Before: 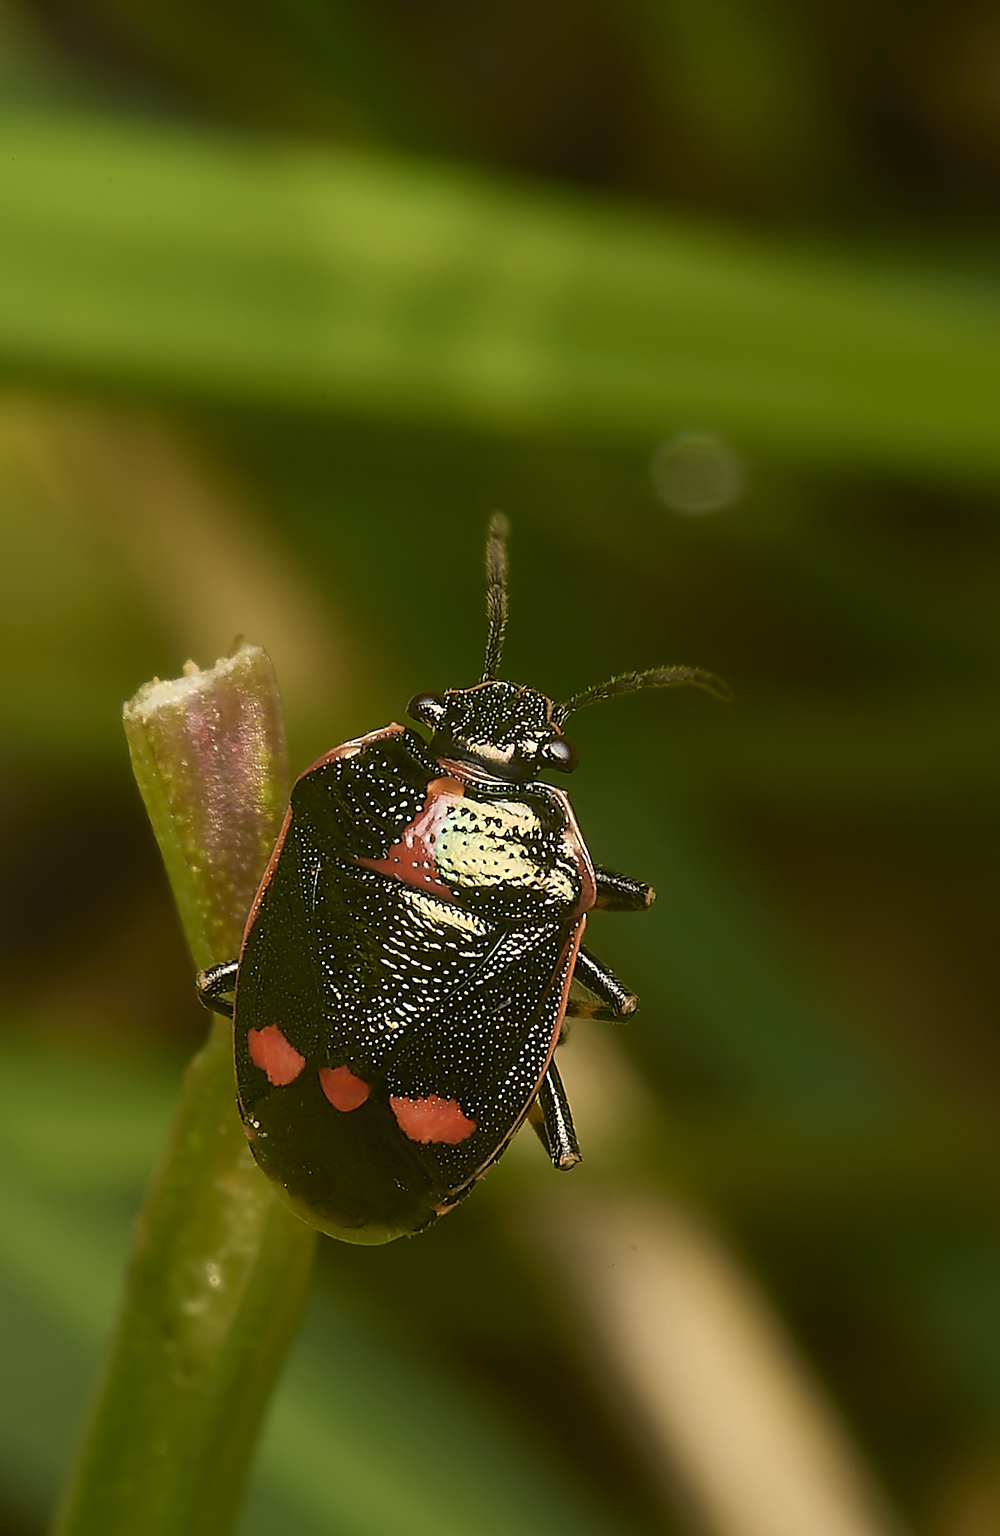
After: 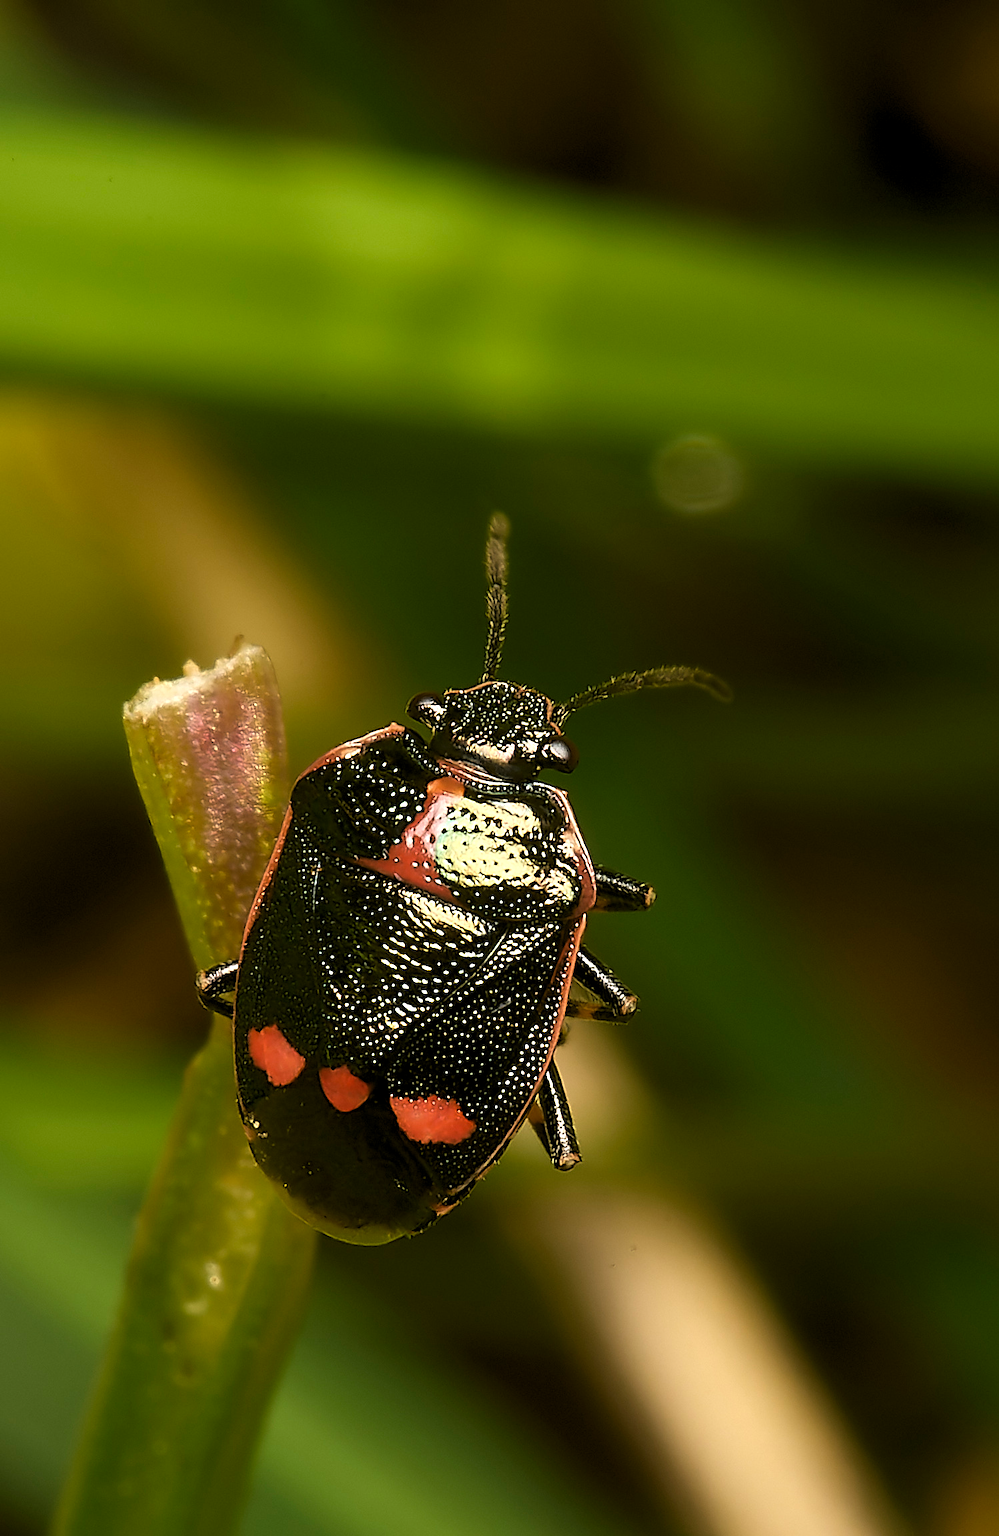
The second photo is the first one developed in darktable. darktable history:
levels: levels [0.055, 0.477, 0.9]
tone equalizer: -7 EV 0.13 EV, smoothing diameter 25%, edges refinement/feathering 10, preserve details guided filter
